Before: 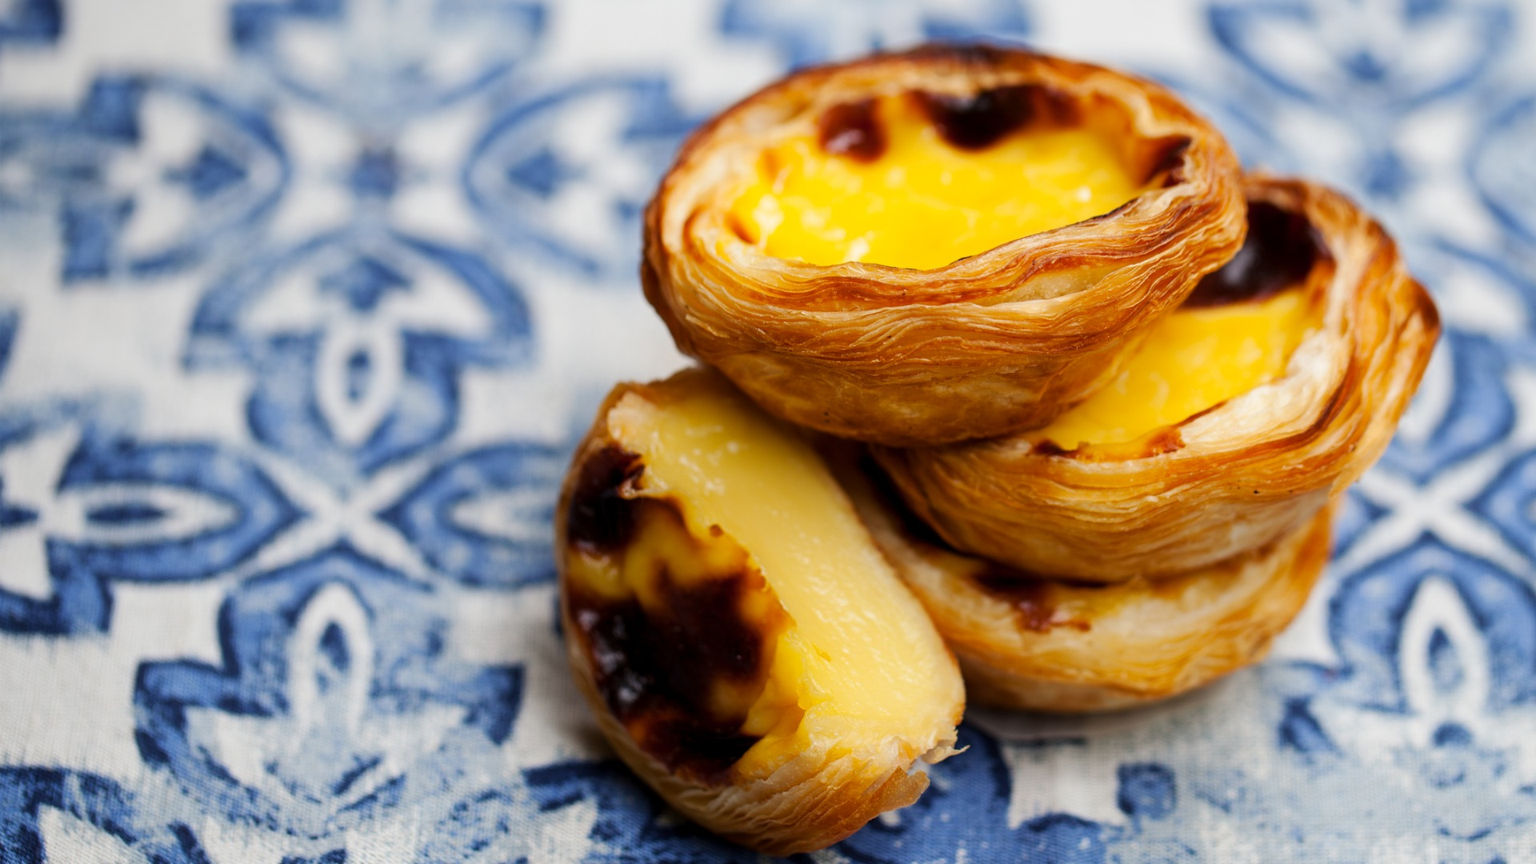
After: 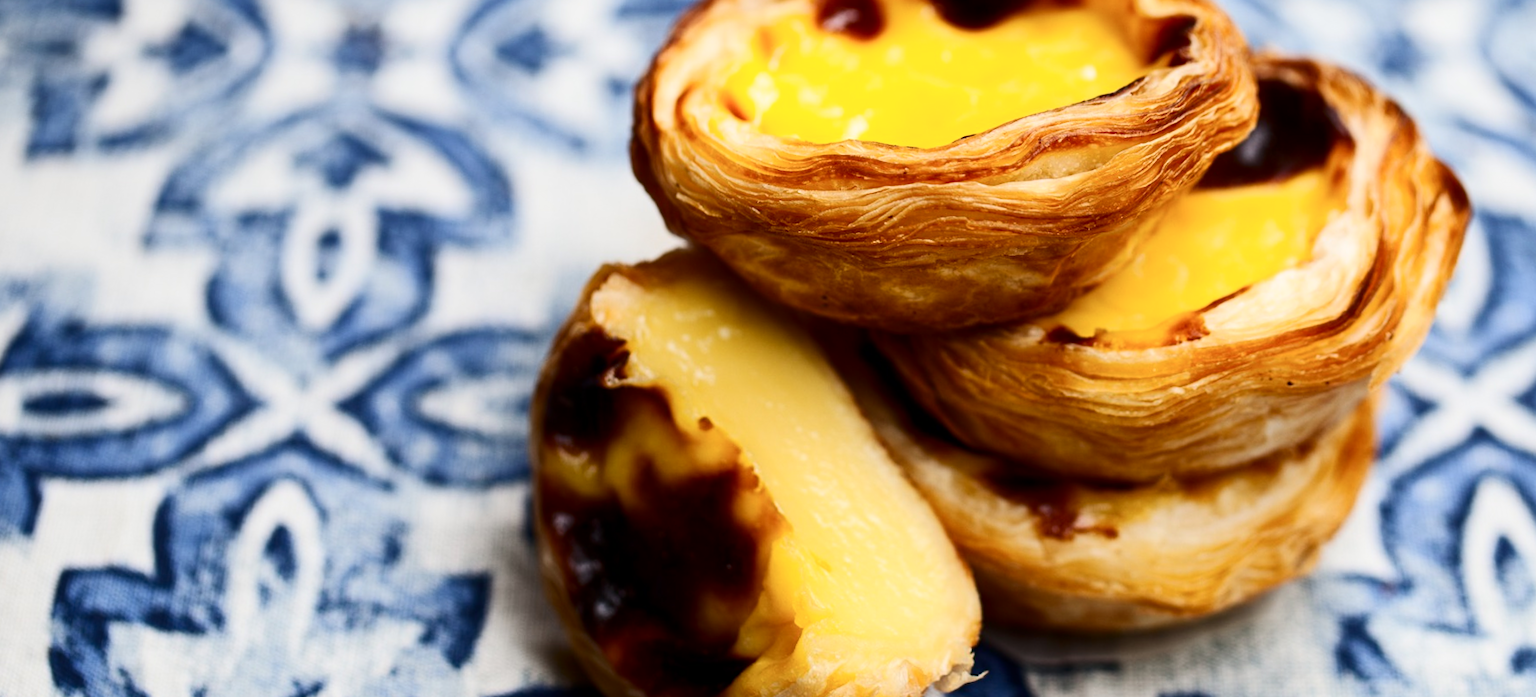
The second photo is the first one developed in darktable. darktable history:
crop and rotate: top 12.5%, bottom 12.5%
rotate and perspective: rotation 0.215°, lens shift (vertical) -0.139, crop left 0.069, crop right 0.939, crop top 0.002, crop bottom 0.996
contrast brightness saturation: contrast 0.28
